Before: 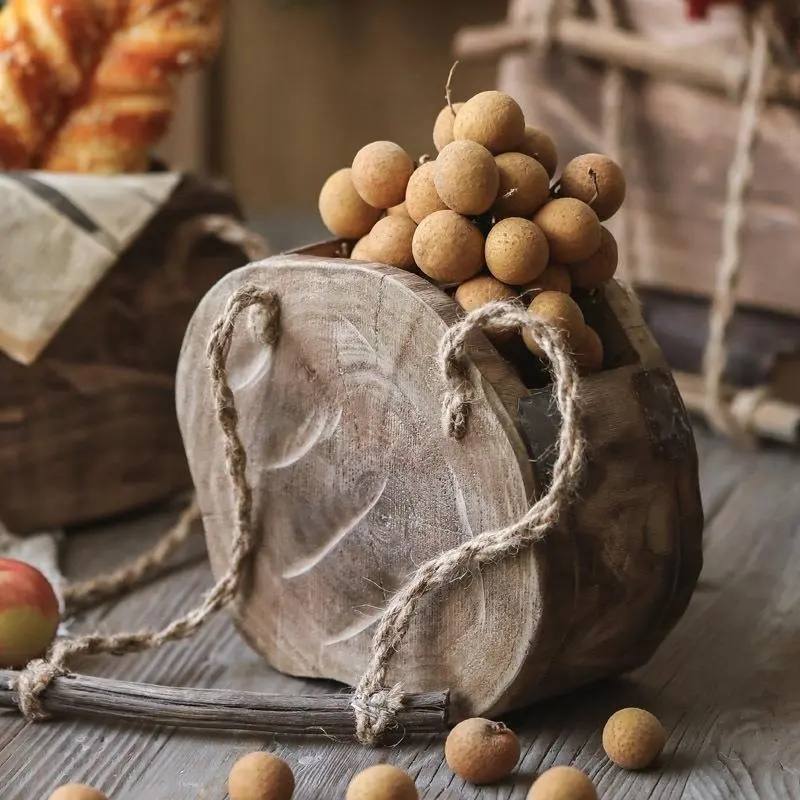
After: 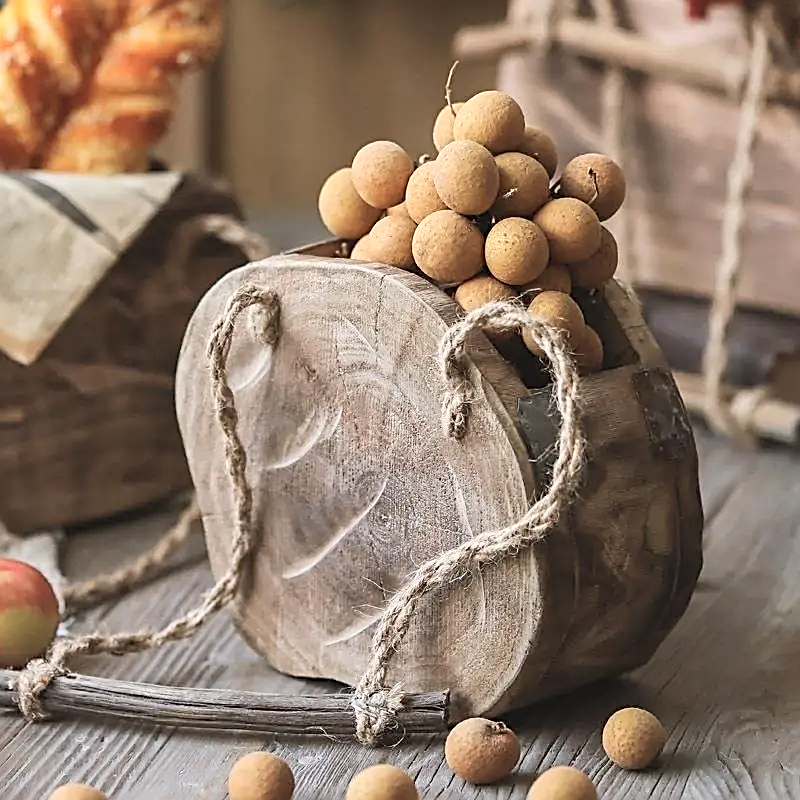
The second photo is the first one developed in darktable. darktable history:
contrast brightness saturation: contrast 0.14, brightness 0.21
sharpen: amount 0.901
